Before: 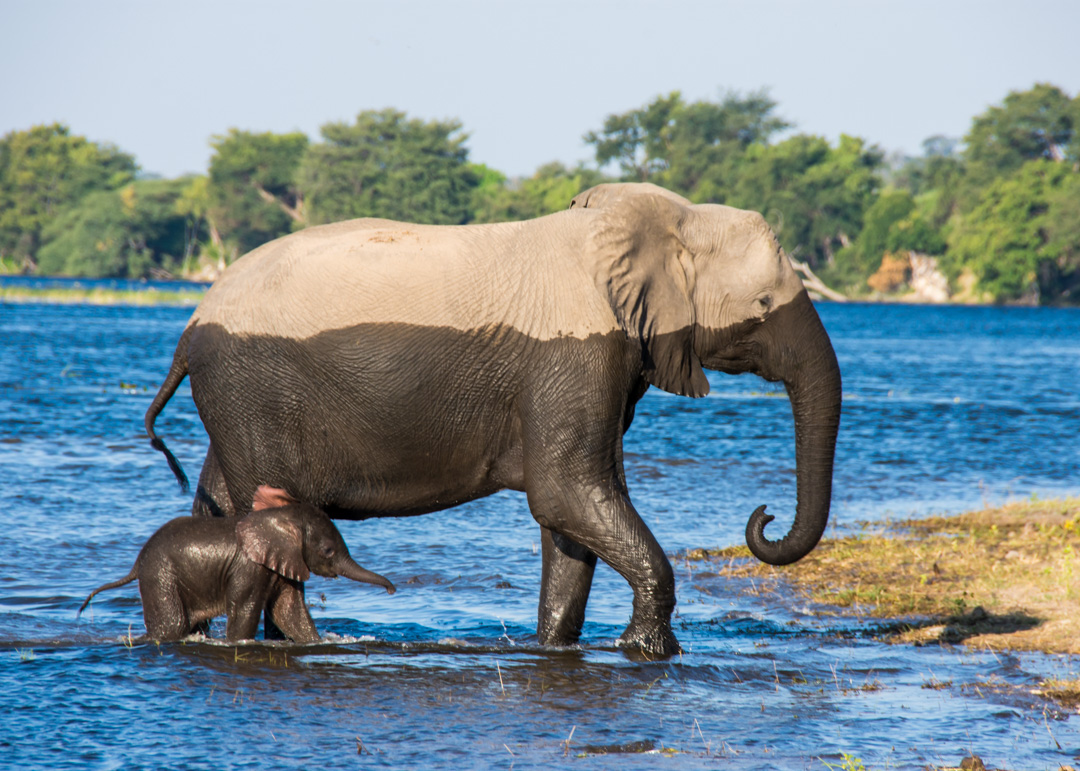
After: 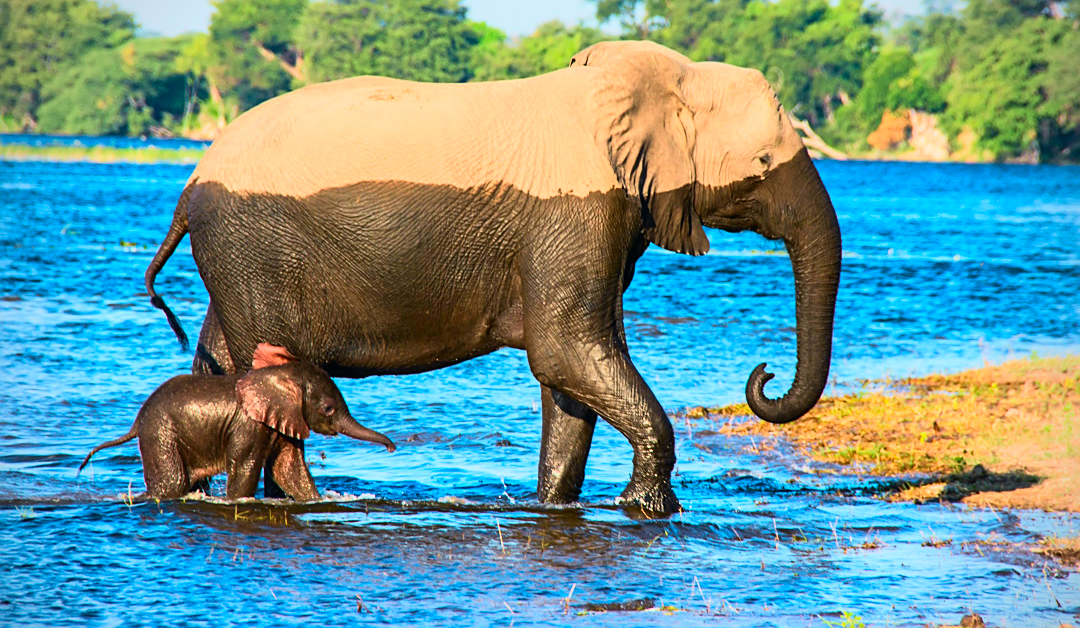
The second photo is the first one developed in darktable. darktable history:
vignetting: fall-off radius 61.2%
color balance rgb: linear chroma grading › shadows 9.605%, linear chroma grading › highlights 9.183%, linear chroma grading › global chroma 15.644%, linear chroma grading › mid-tones 14.917%, perceptual saturation grading › global saturation -0.005%
crop and rotate: top 18.429%
exposure: compensate exposure bias true, compensate highlight preservation false
tone curve: curves: ch0 [(0, 0.012) (0.052, 0.04) (0.107, 0.086) (0.269, 0.266) (0.471, 0.503) (0.731, 0.771) (0.921, 0.909) (0.999, 0.951)]; ch1 [(0, 0) (0.339, 0.298) (0.402, 0.363) (0.444, 0.415) (0.485, 0.469) (0.494, 0.493) (0.504, 0.501) (0.525, 0.534) (0.555, 0.593) (0.594, 0.648) (1, 1)]; ch2 [(0, 0) (0.48, 0.48) (0.504, 0.5) (0.535, 0.557) (0.581, 0.623) (0.649, 0.683) (0.824, 0.815) (1, 1)], color space Lab, independent channels, preserve colors none
contrast brightness saturation: contrast 0.199, brightness 0.15, saturation 0.148
sharpen: on, module defaults
